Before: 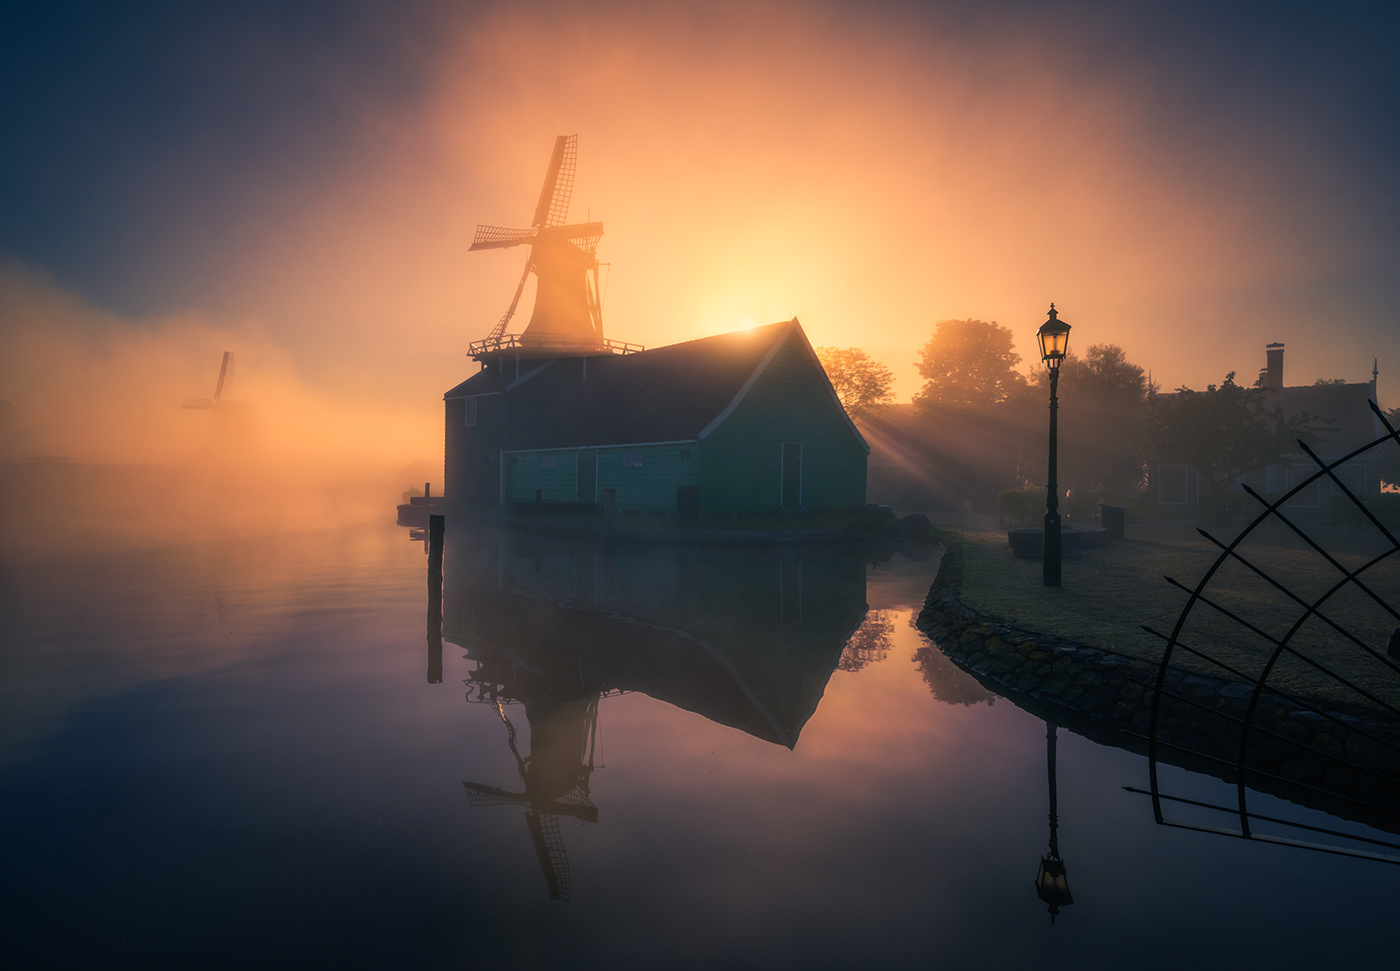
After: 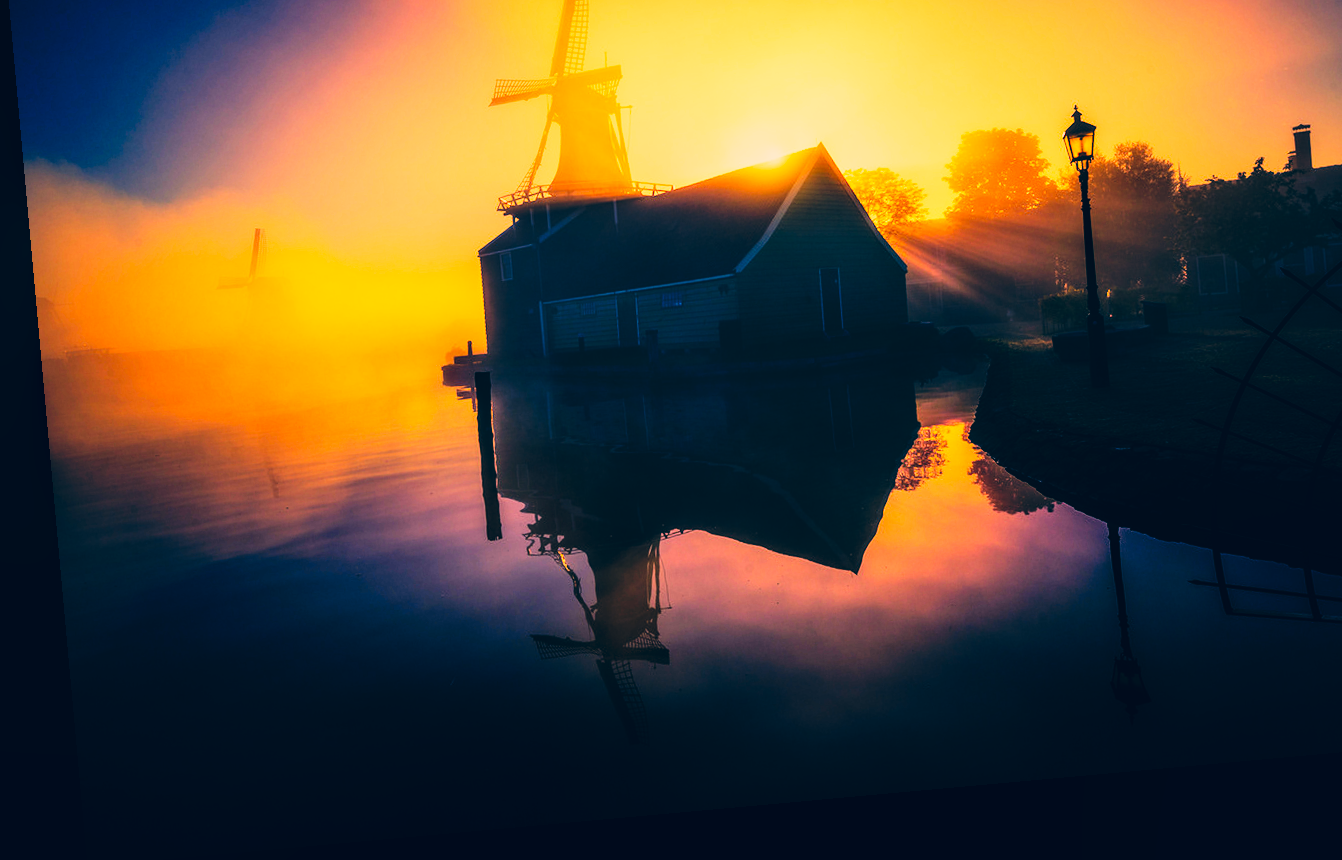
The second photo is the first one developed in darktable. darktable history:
crop: top 20.916%, right 9.437%, bottom 0.316%
exposure: exposure 0.2 EV, compensate highlight preservation false
filmic rgb: black relative exposure -7.65 EV, white relative exposure 4.56 EV, hardness 3.61, color science v6 (2022)
tone curve: curves: ch0 [(0, 0) (0.003, 0.01) (0.011, 0.012) (0.025, 0.012) (0.044, 0.017) (0.069, 0.021) (0.1, 0.025) (0.136, 0.03) (0.177, 0.037) (0.224, 0.052) (0.277, 0.092) (0.335, 0.16) (0.399, 0.3) (0.468, 0.463) (0.543, 0.639) (0.623, 0.796) (0.709, 0.904) (0.801, 0.962) (0.898, 0.988) (1, 1)], preserve colors none
contrast brightness saturation: brightness 0.09, saturation 0.19
local contrast: on, module defaults
color correction: highlights a* 10.32, highlights b* 14.66, shadows a* -9.59, shadows b* -15.02
rotate and perspective: rotation -5.2°, automatic cropping off
